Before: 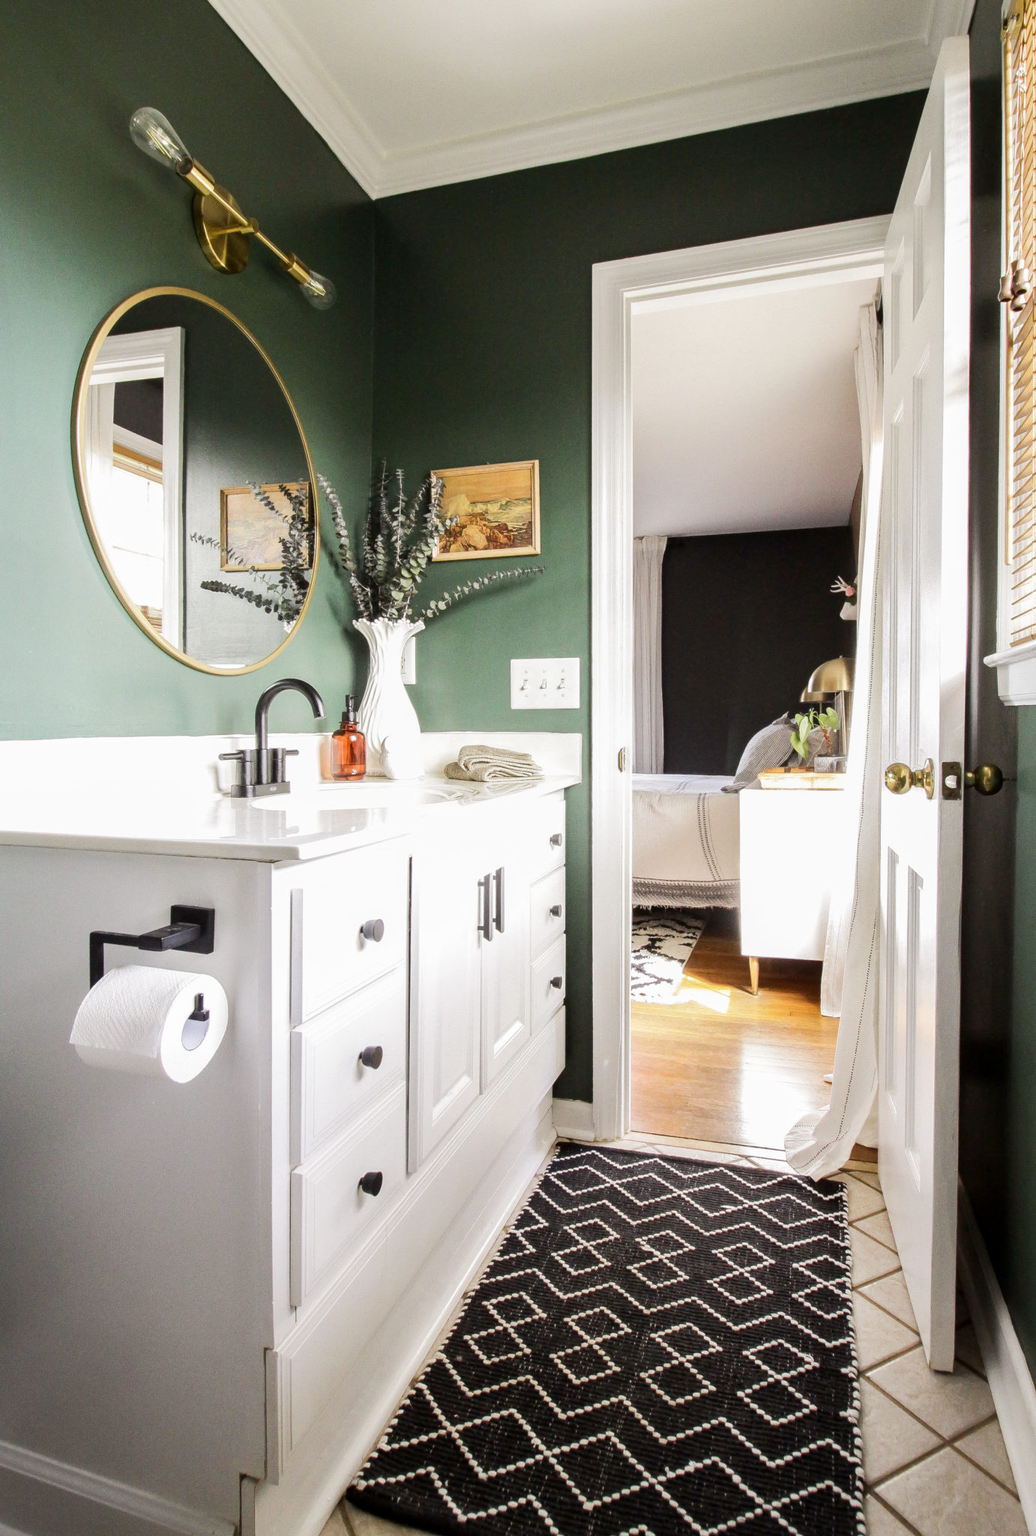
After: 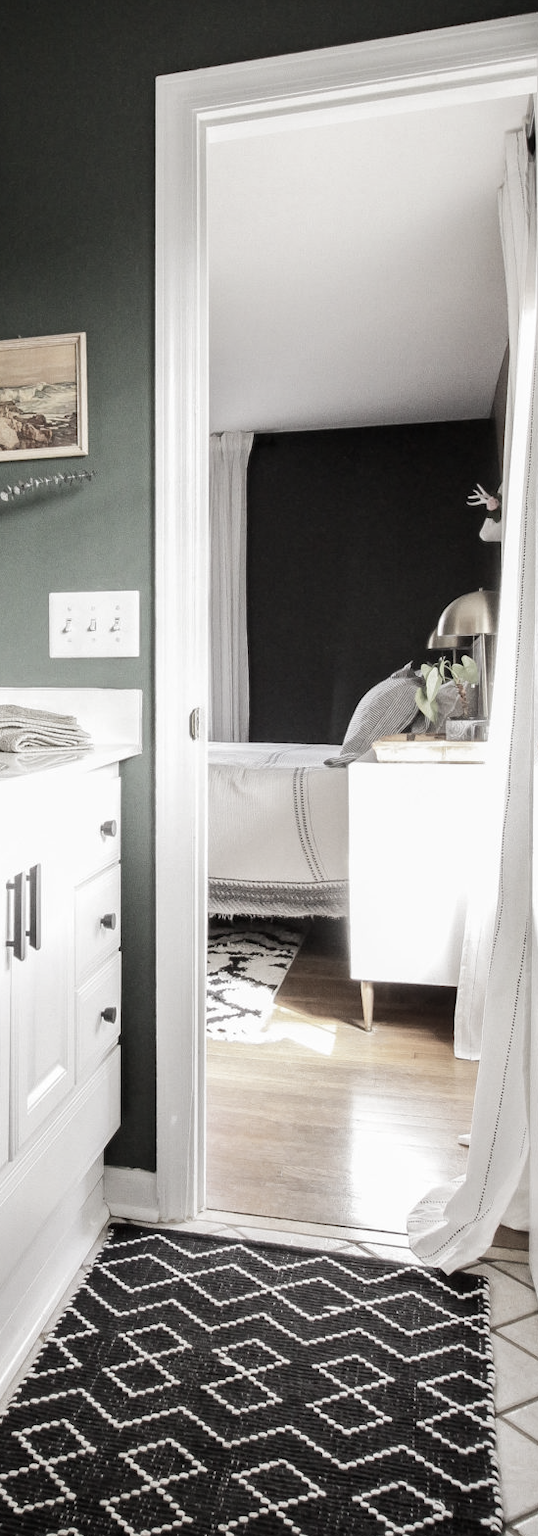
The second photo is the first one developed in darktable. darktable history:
crop: left 45.721%, top 13.393%, right 14.118%, bottom 10.01%
color correction: saturation 0.3
